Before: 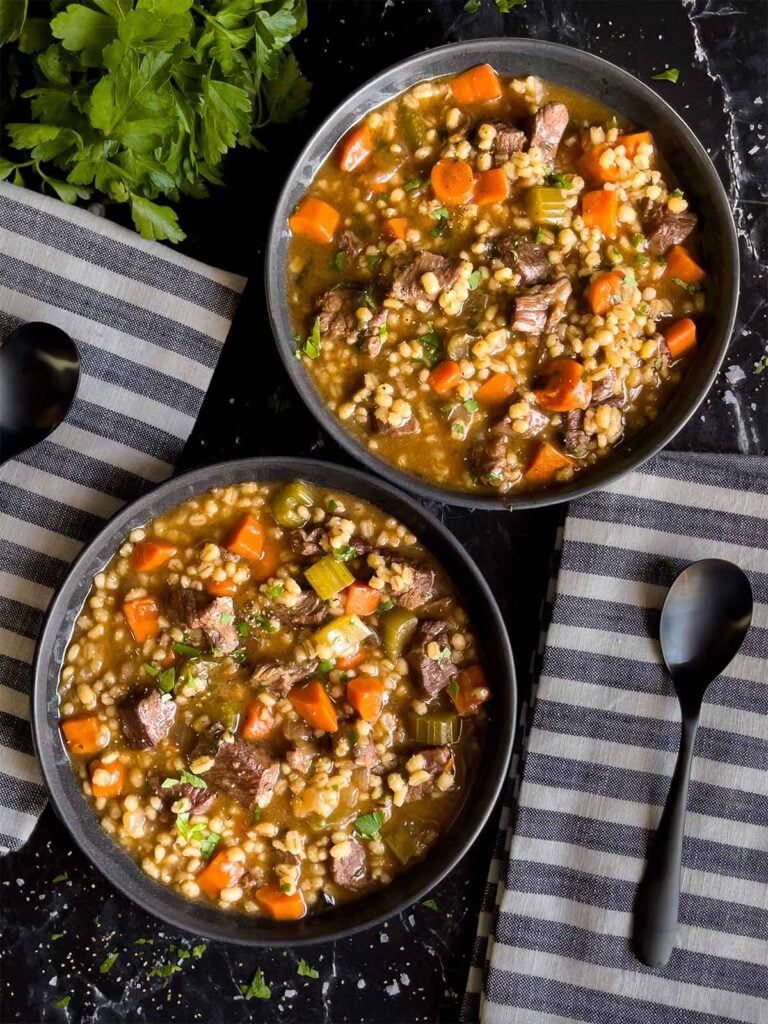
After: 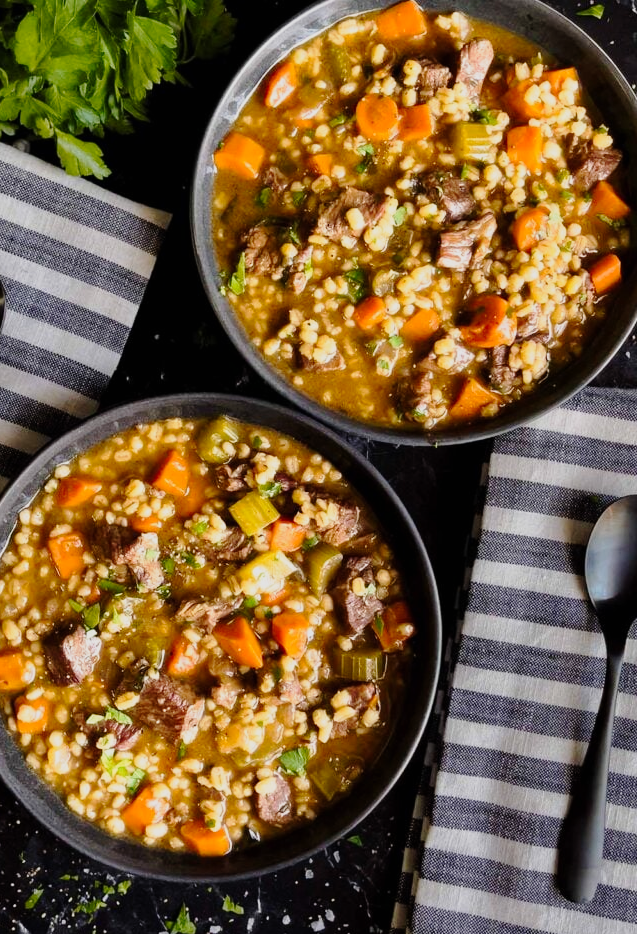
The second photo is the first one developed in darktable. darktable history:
tone curve: curves: ch0 [(0.003, 0.003) (0.104, 0.069) (0.236, 0.218) (0.401, 0.443) (0.495, 0.55) (0.625, 0.67) (0.819, 0.841) (0.96, 0.899)]; ch1 [(0, 0) (0.161, 0.092) (0.37, 0.302) (0.424, 0.402) (0.45, 0.466) (0.495, 0.506) (0.573, 0.571) (0.638, 0.641) (0.751, 0.741) (1, 1)]; ch2 [(0, 0) (0.352, 0.403) (0.466, 0.443) (0.524, 0.501) (0.56, 0.556) (1, 1)], preserve colors none
crop: left 9.773%, top 6.327%, right 7.198%, bottom 2.42%
